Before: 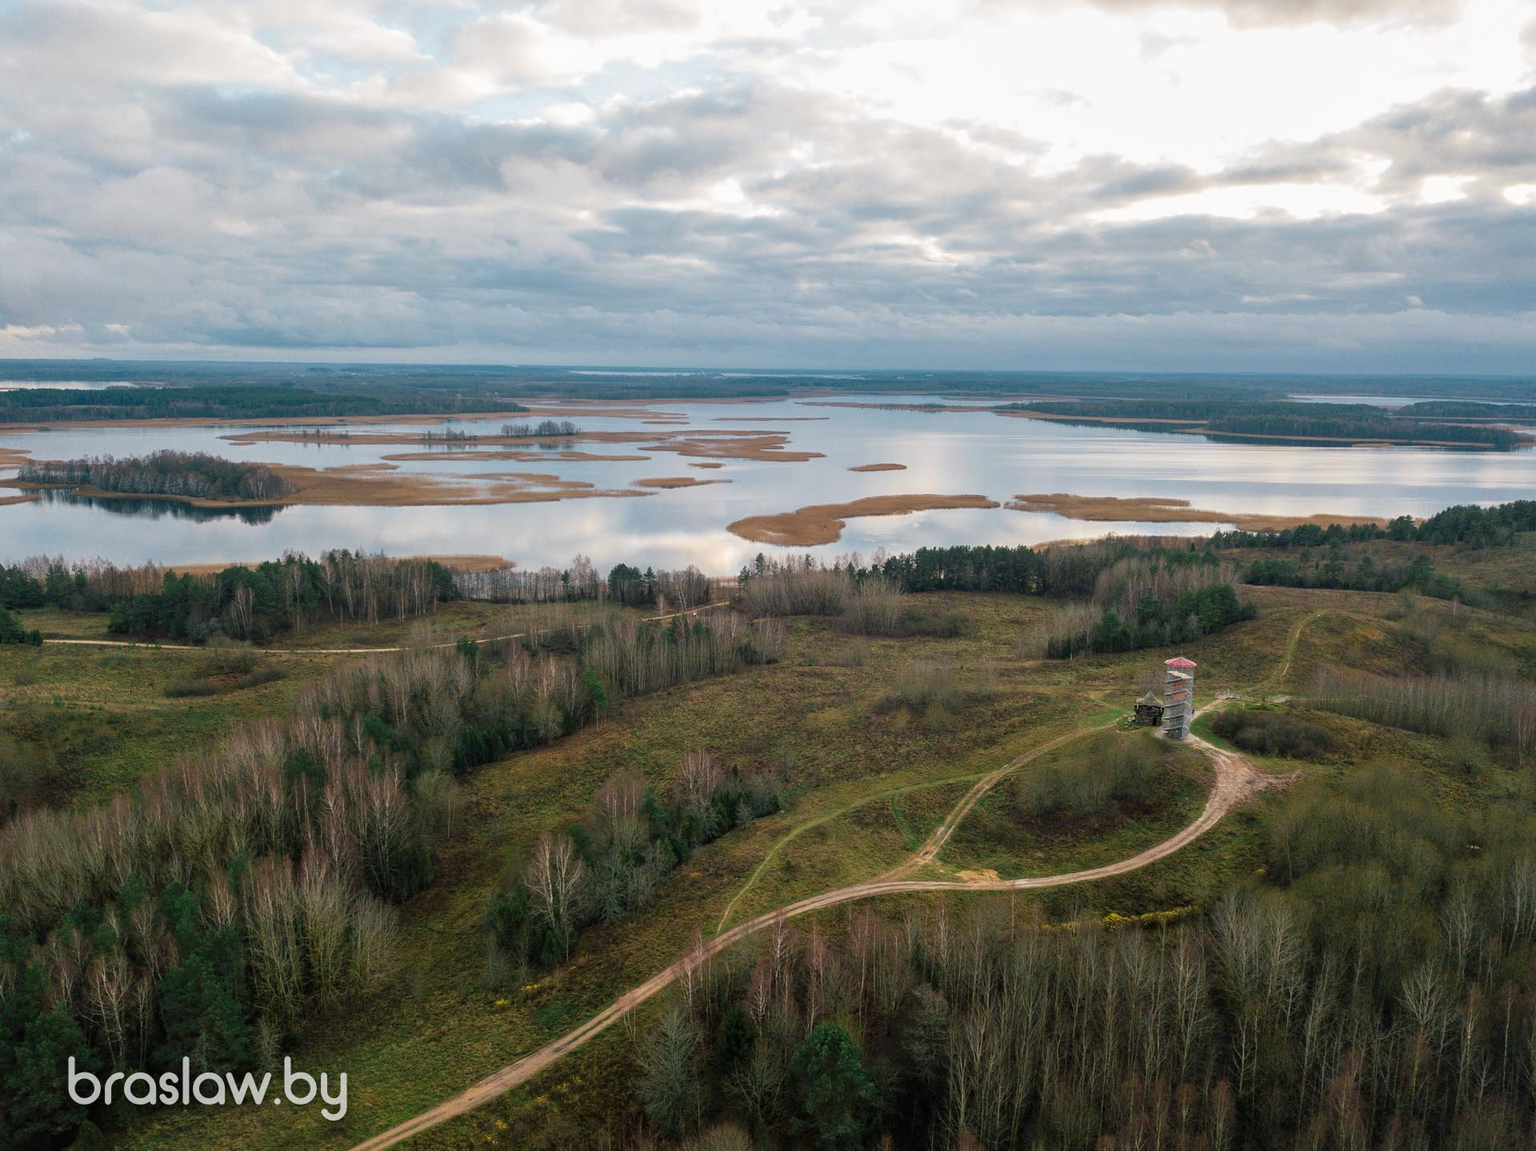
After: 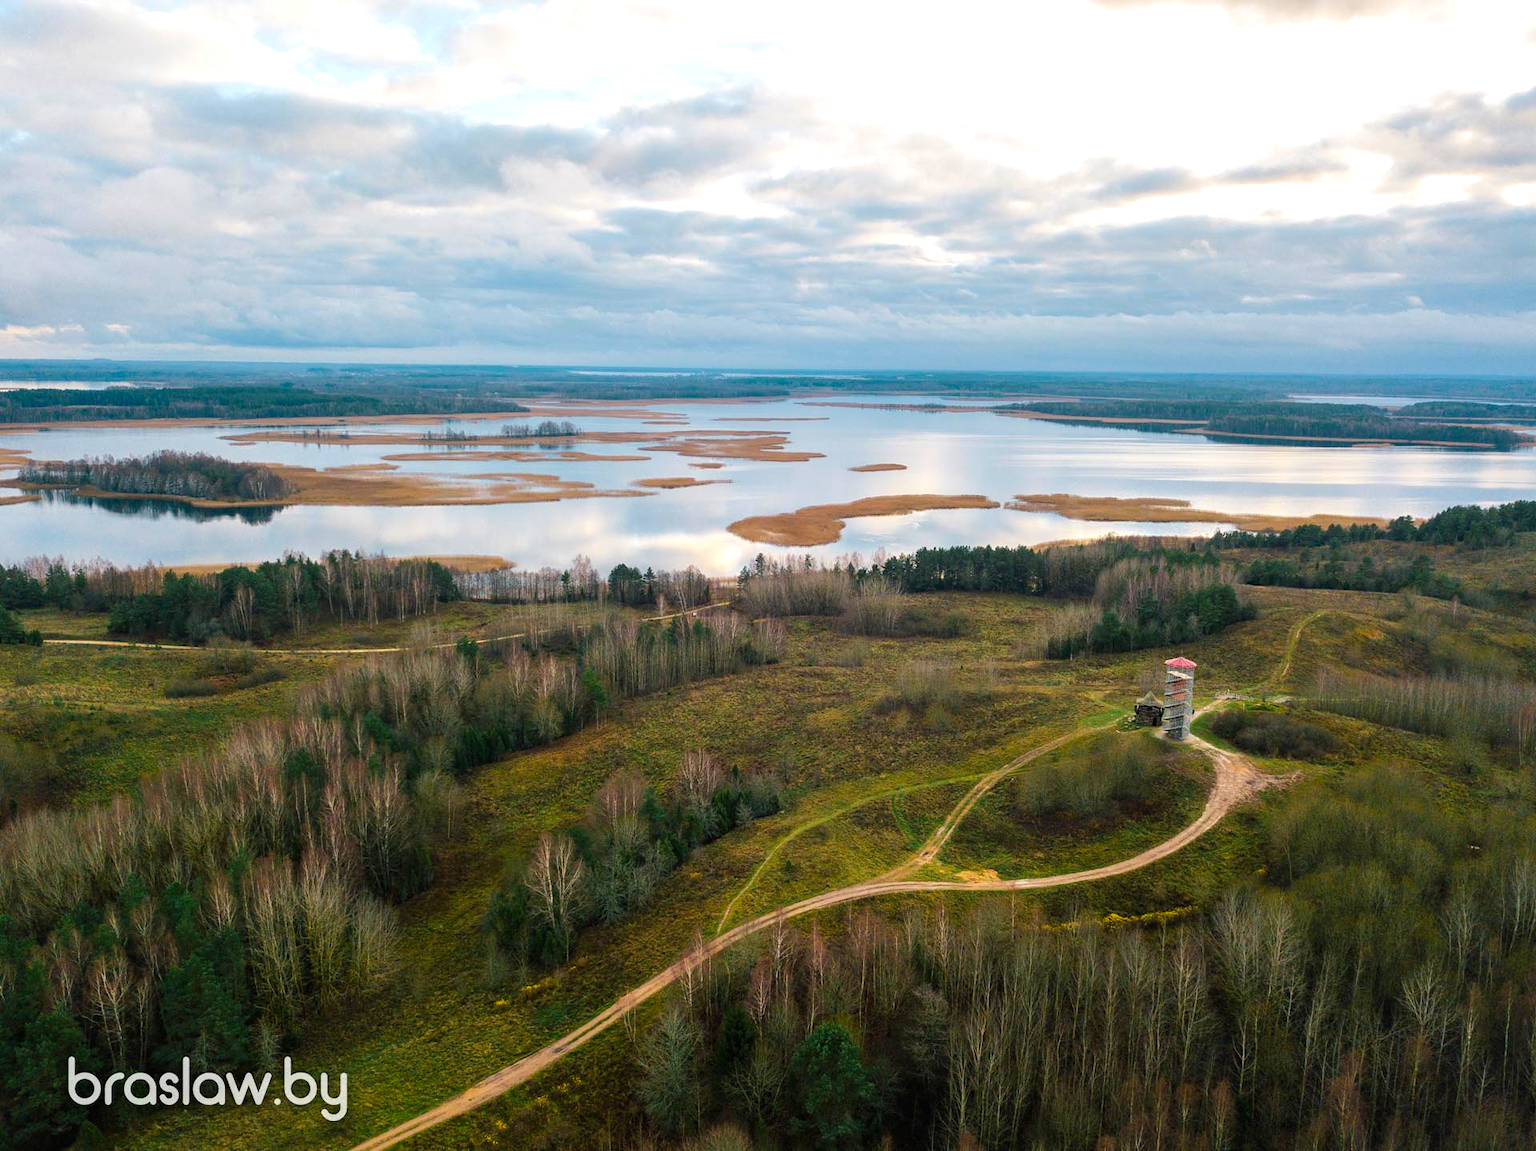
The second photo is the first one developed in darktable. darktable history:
tone equalizer: -8 EV -0.417 EV, -7 EV -0.389 EV, -6 EV -0.333 EV, -5 EV -0.222 EV, -3 EV 0.222 EV, -2 EV 0.333 EV, -1 EV 0.389 EV, +0 EV 0.417 EV, edges refinement/feathering 500, mask exposure compensation -1.57 EV, preserve details no
white balance: emerald 1
color balance rgb: perceptual saturation grading › global saturation 25%, perceptual brilliance grading › mid-tones 10%, perceptual brilliance grading › shadows 15%, global vibrance 20%
